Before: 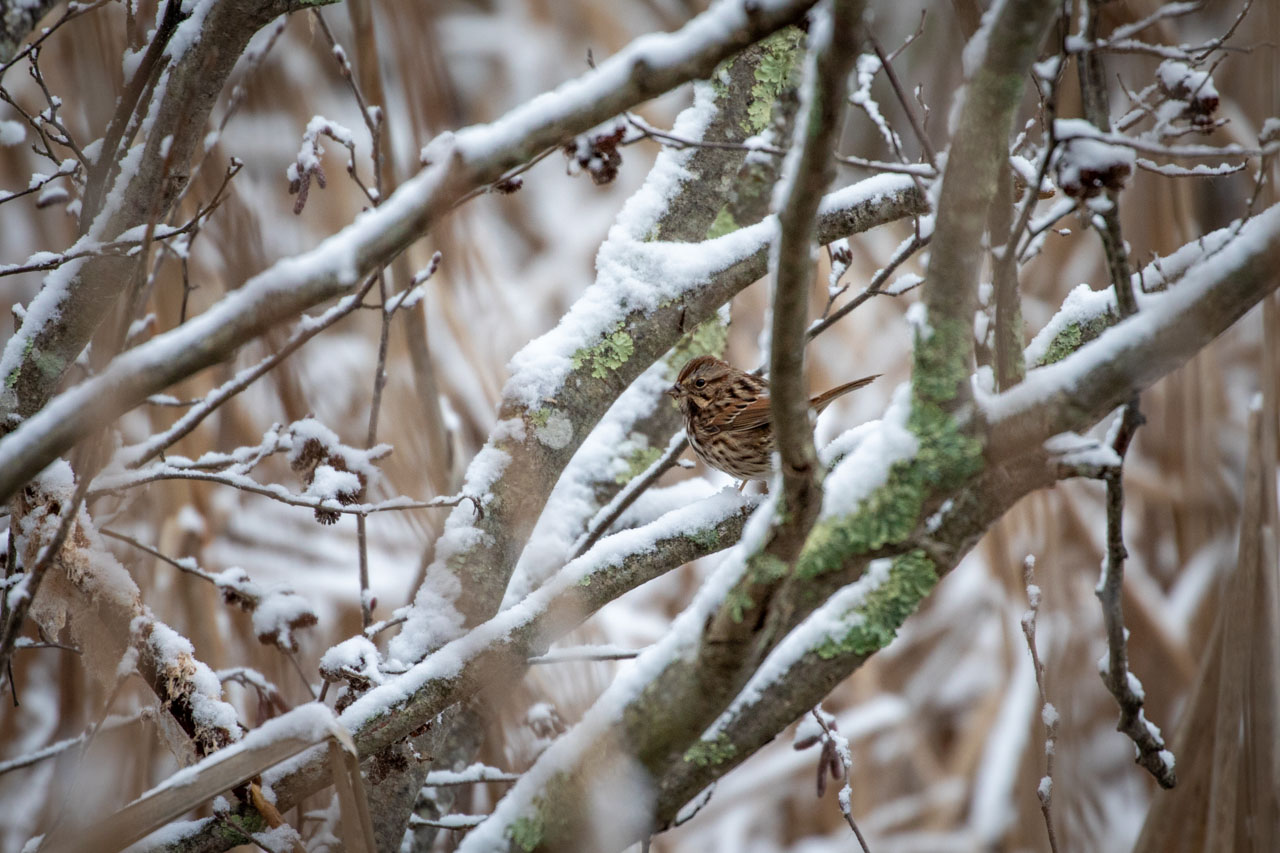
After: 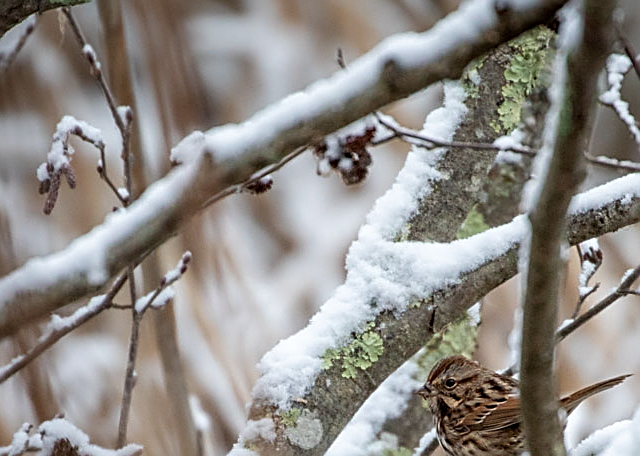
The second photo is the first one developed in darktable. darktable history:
crop: left 19.556%, right 30.401%, bottom 46.458%
sharpen: amount 0.75
